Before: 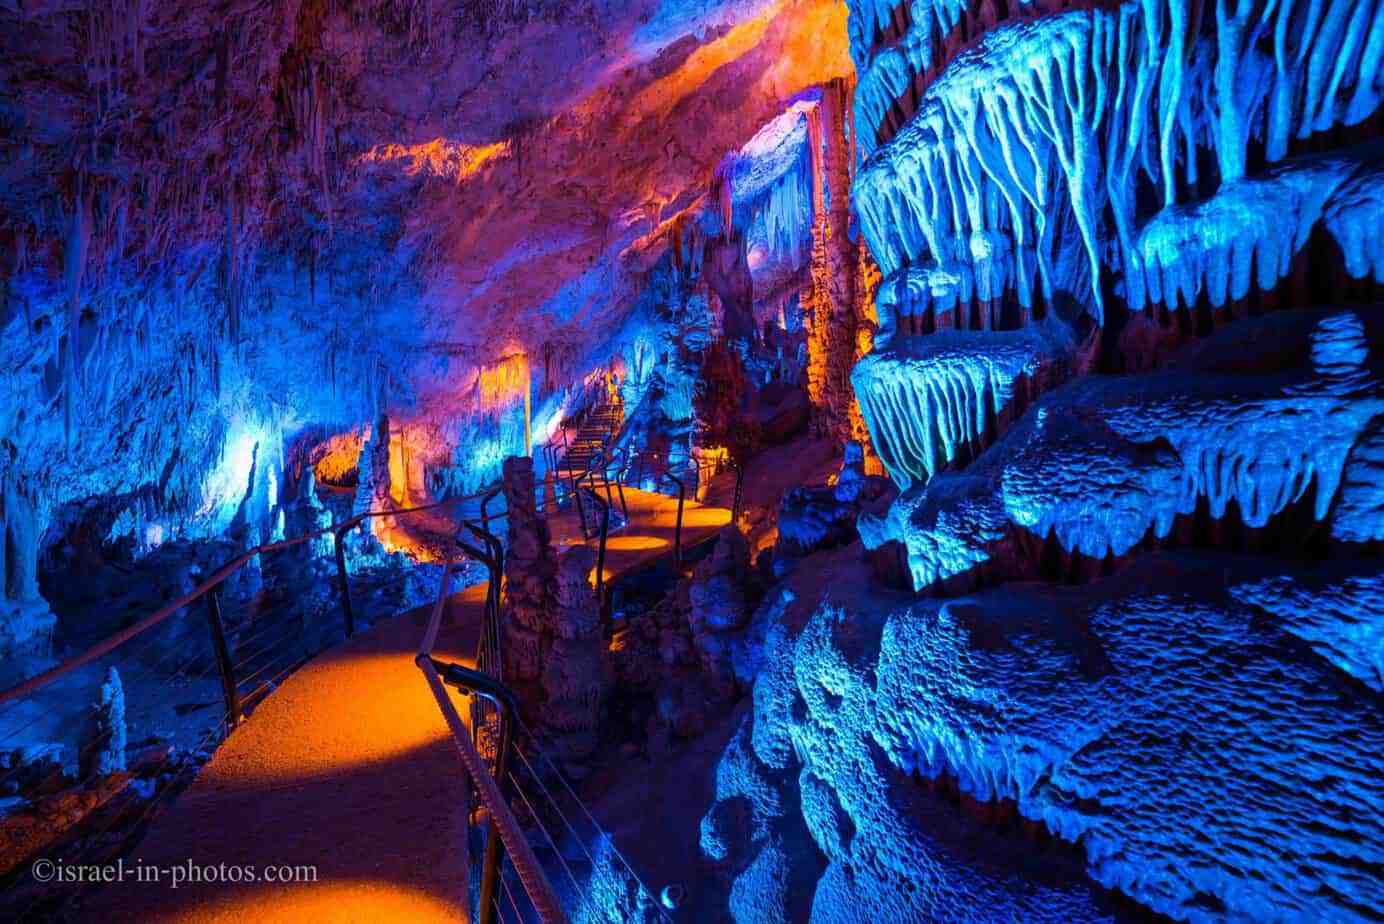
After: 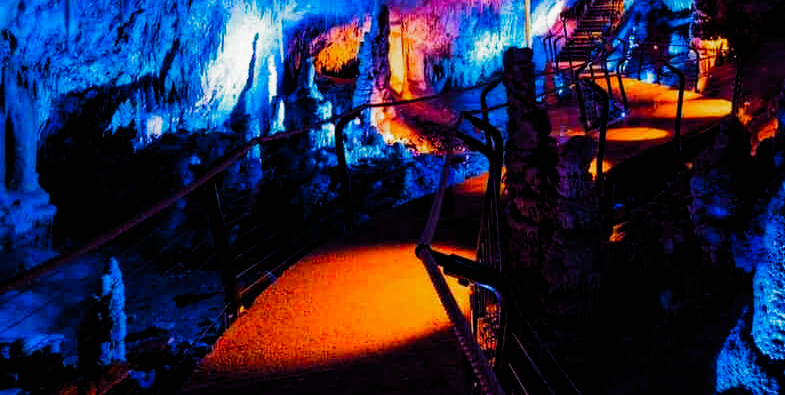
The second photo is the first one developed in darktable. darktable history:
crop: top 44.286%, right 43.247%, bottom 12.921%
exposure: black level correction 0.002, exposure -0.1 EV, compensate highlight preservation false
filmic rgb: black relative exposure -6.38 EV, white relative exposure 2.42 EV, target white luminance 99.995%, hardness 5.29, latitude 0.86%, contrast 1.414, highlights saturation mix 1.96%, preserve chrominance no, color science v5 (2021), contrast in shadows safe, contrast in highlights safe
